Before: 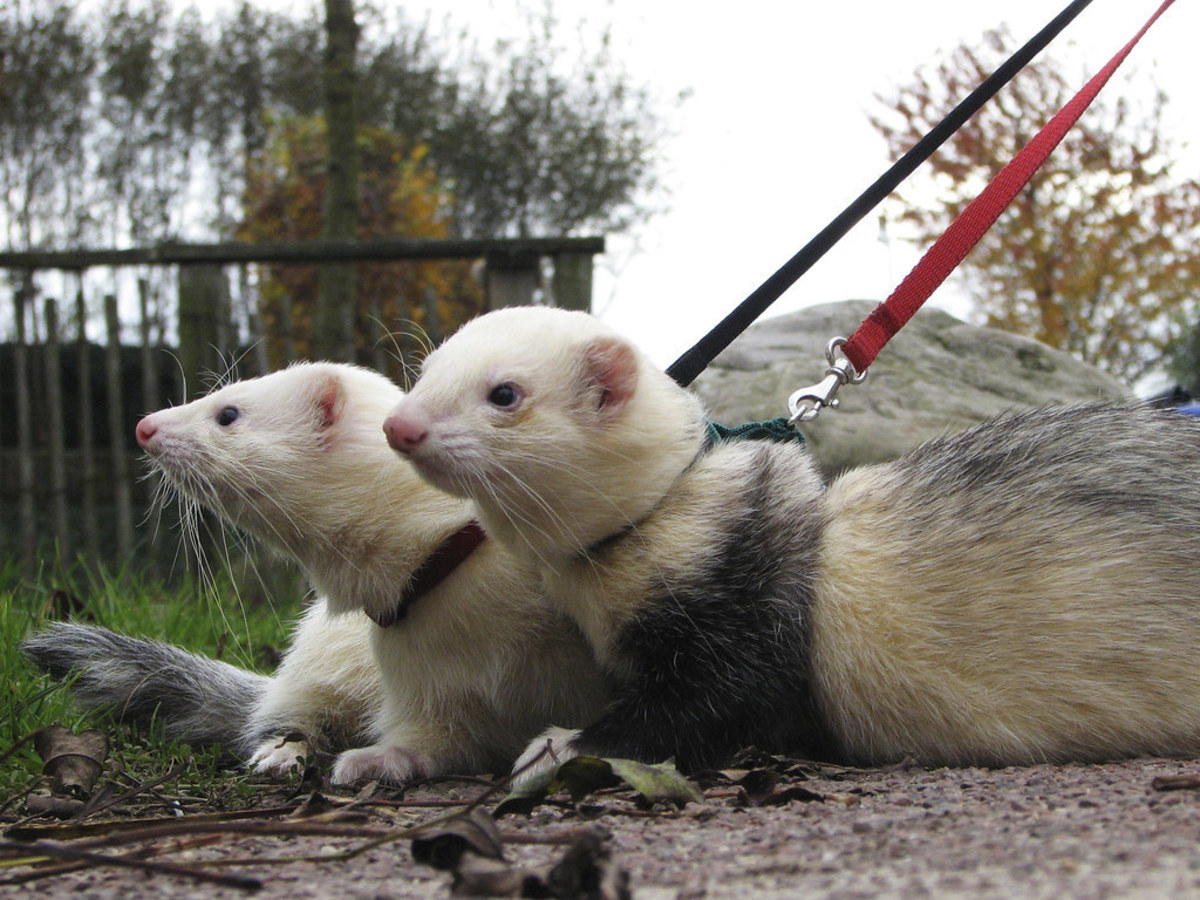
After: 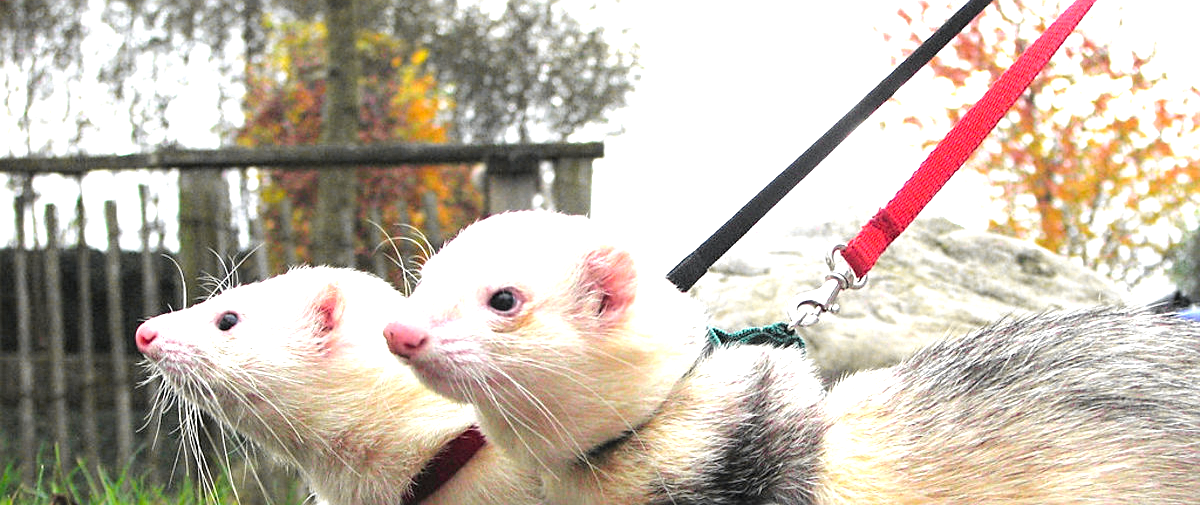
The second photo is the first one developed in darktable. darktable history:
crop and rotate: top 10.605%, bottom 33.274%
exposure: black level correction 0, exposure 1.675 EV, compensate exposure bias true, compensate highlight preservation false
tone curve: curves: ch0 [(0, 0.012) (0.036, 0.035) (0.274, 0.288) (0.504, 0.536) (0.844, 0.84) (1, 0.983)]; ch1 [(0, 0) (0.389, 0.403) (0.462, 0.486) (0.499, 0.498) (0.511, 0.502) (0.536, 0.547) (0.567, 0.588) (0.626, 0.645) (0.749, 0.781) (1, 1)]; ch2 [(0, 0) (0.457, 0.486) (0.5, 0.5) (0.56, 0.551) (0.615, 0.607) (0.704, 0.732) (1, 1)], color space Lab, independent channels, preserve colors none
sharpen: on, module defaults
